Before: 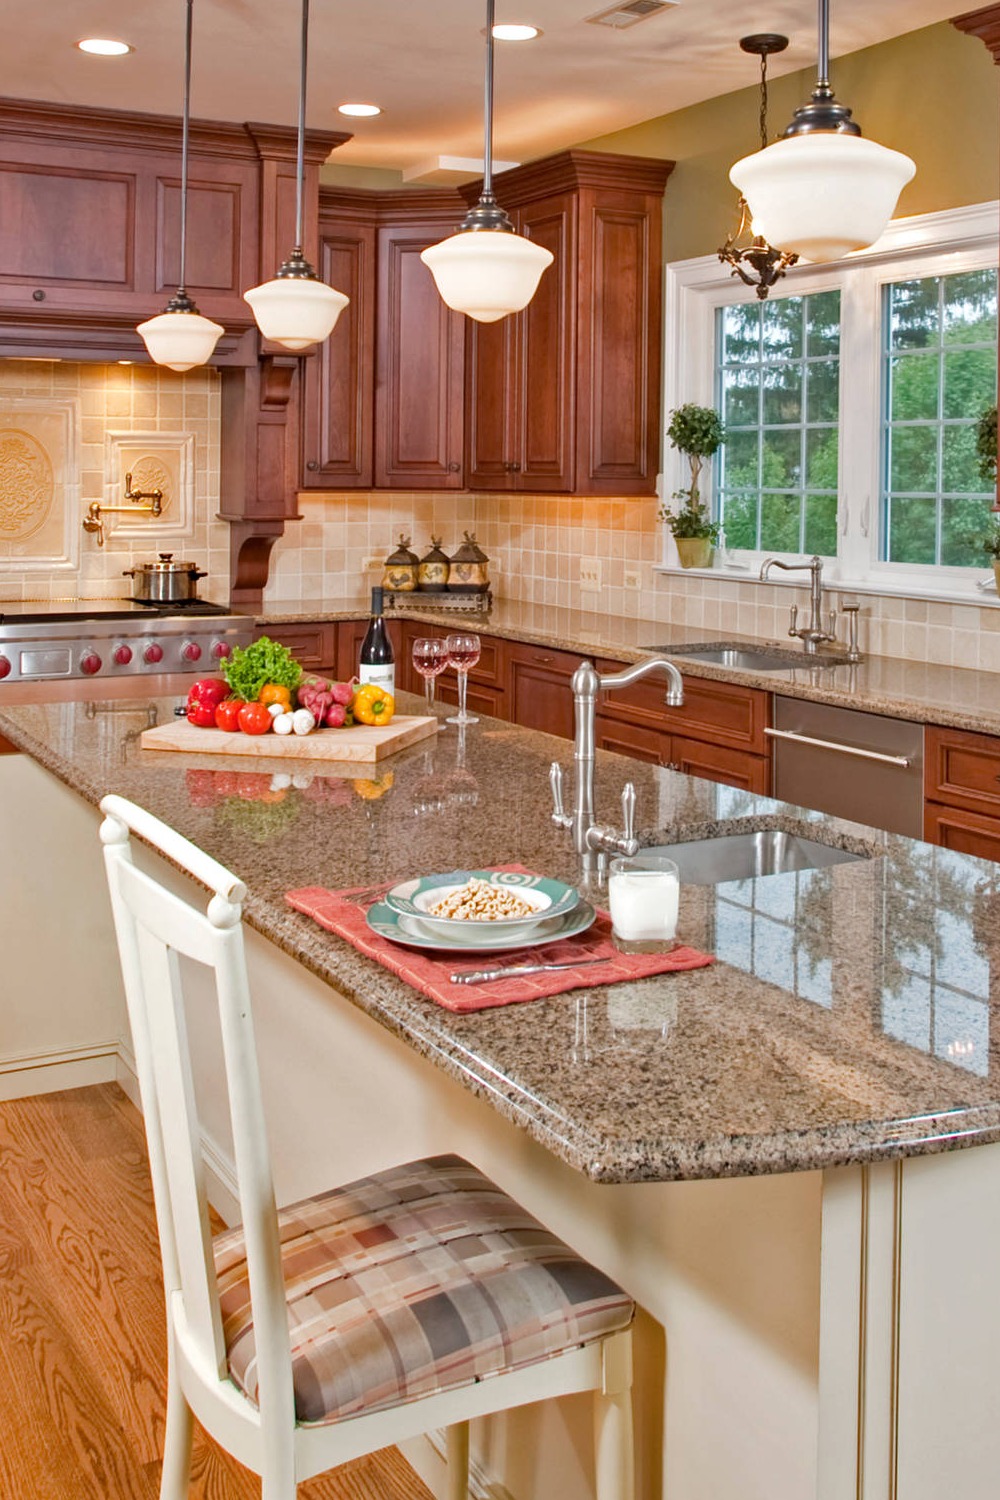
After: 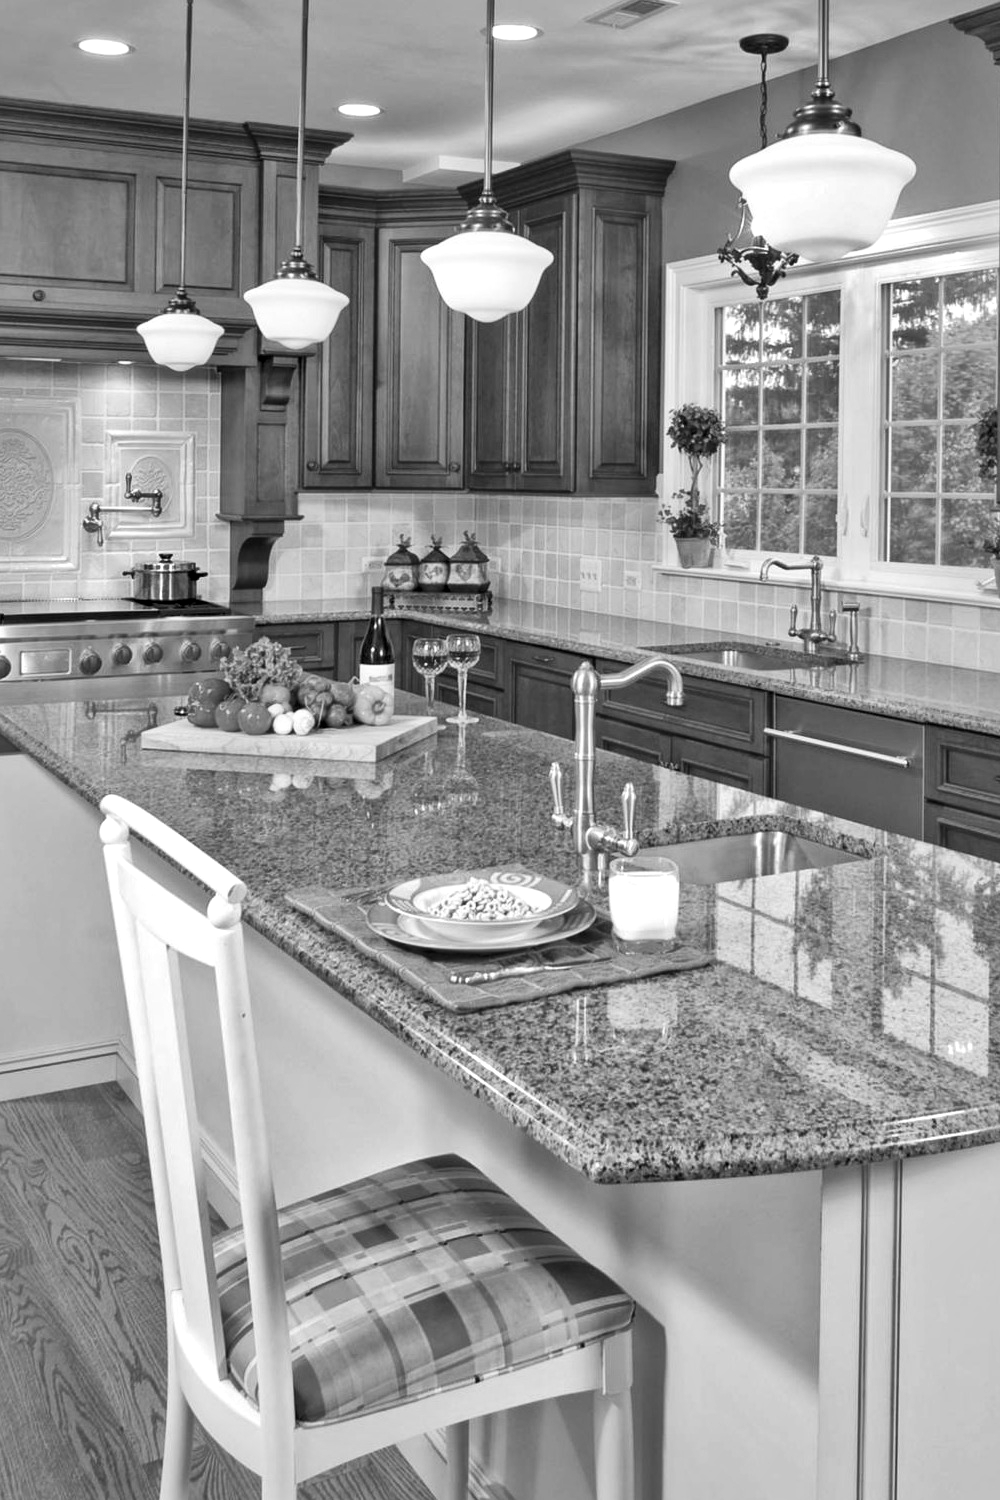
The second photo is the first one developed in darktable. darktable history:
color contrast: green-magenta contrast 0.85, blue-yellow contrast 1.25, unbound 0
local contrast: mode bilateral grid, contrast 25, coarseness 60, detail 151%, midtone range 0.2
levels: levels [0, 0.478, 1]
monochrome: size 1
